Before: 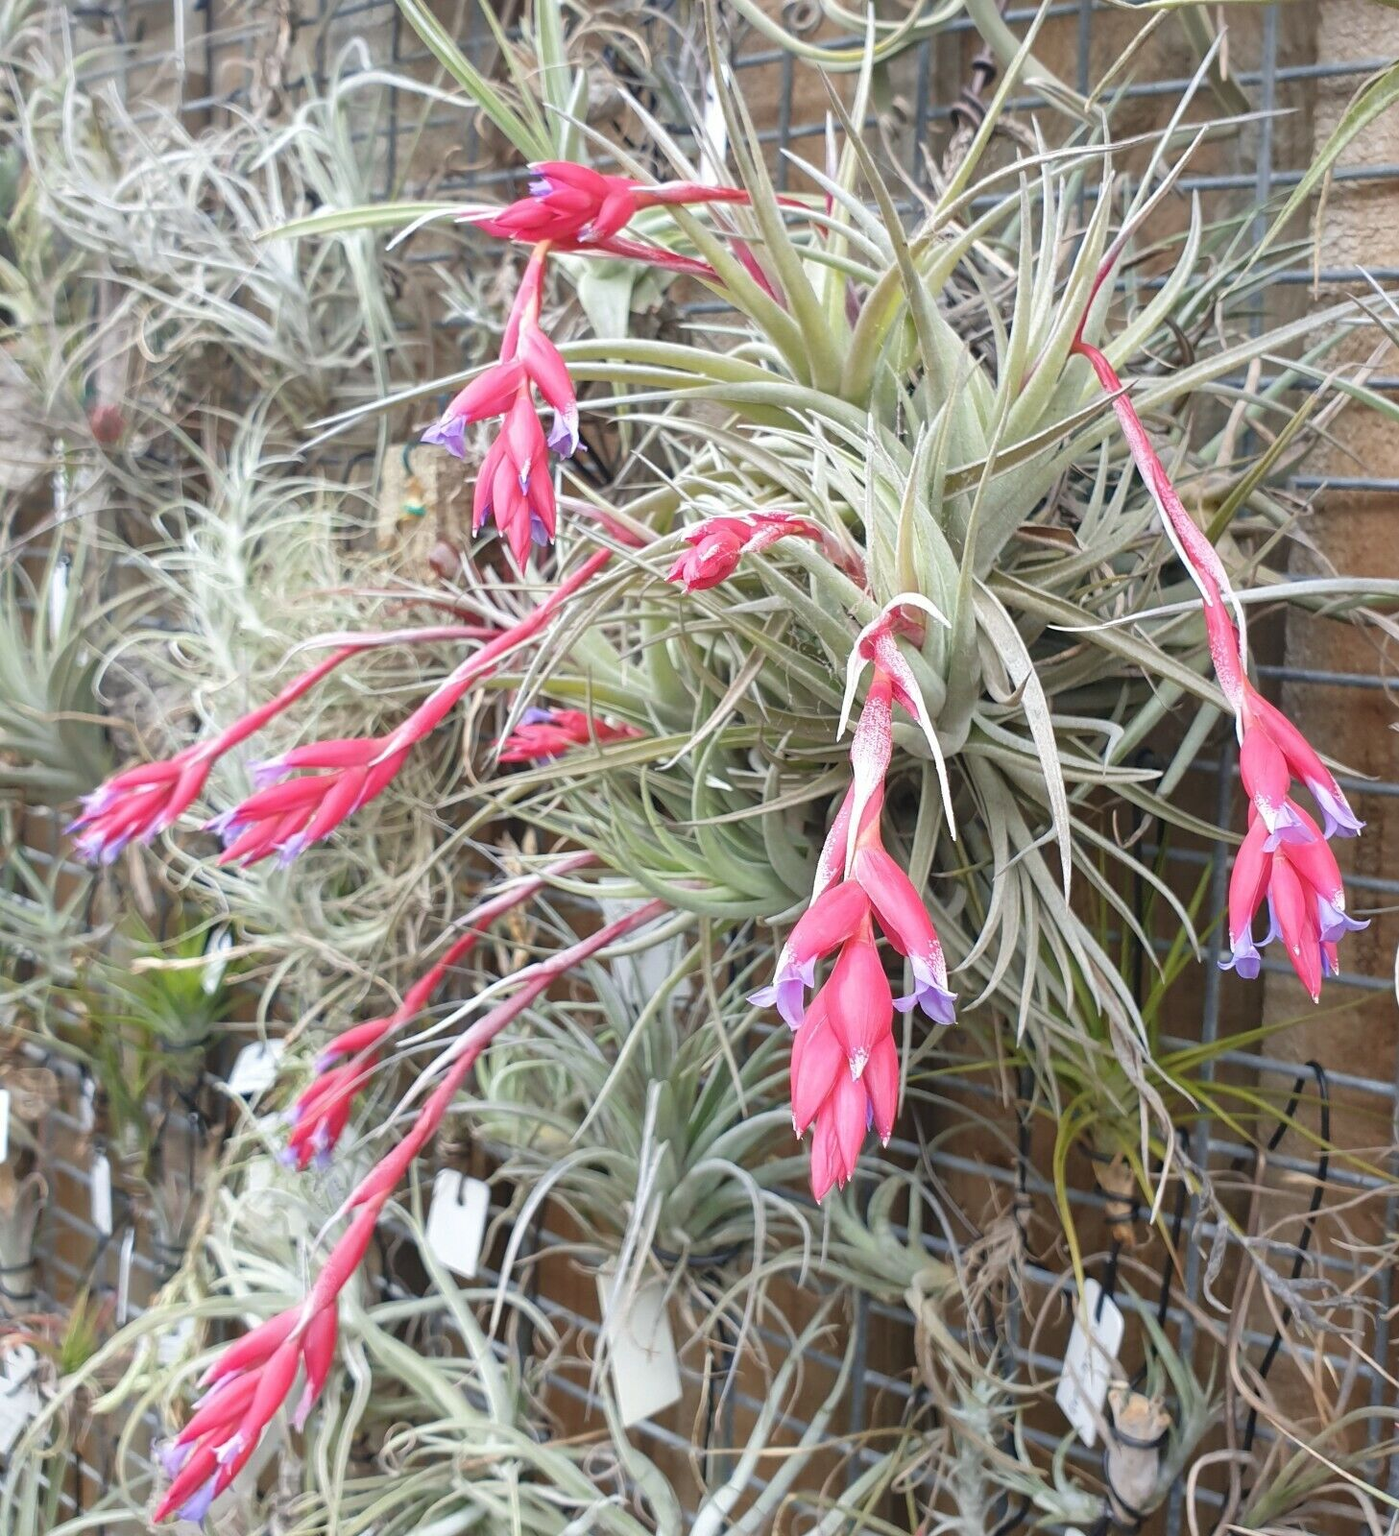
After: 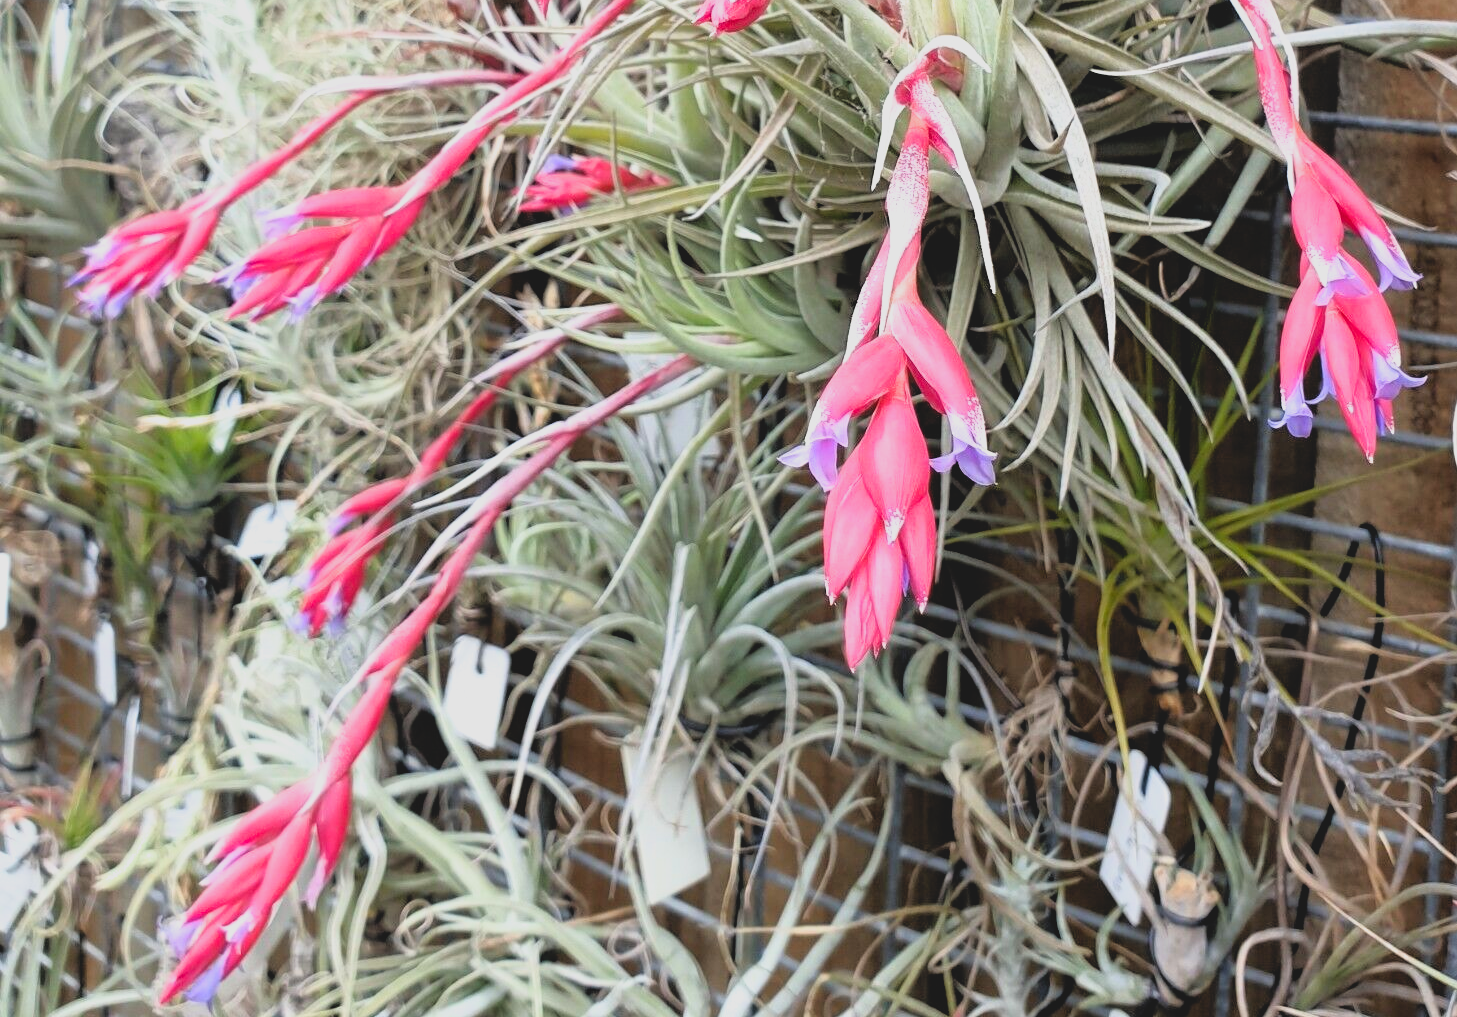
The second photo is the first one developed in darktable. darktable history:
contrast brightness saturation: contrast -0.19, saturation 0.19
crop and rotate: top 36.435%
filmic rgb: black relative exposure -3.57 EV, white relative exposure 2.29 EV, hardness 3.41
